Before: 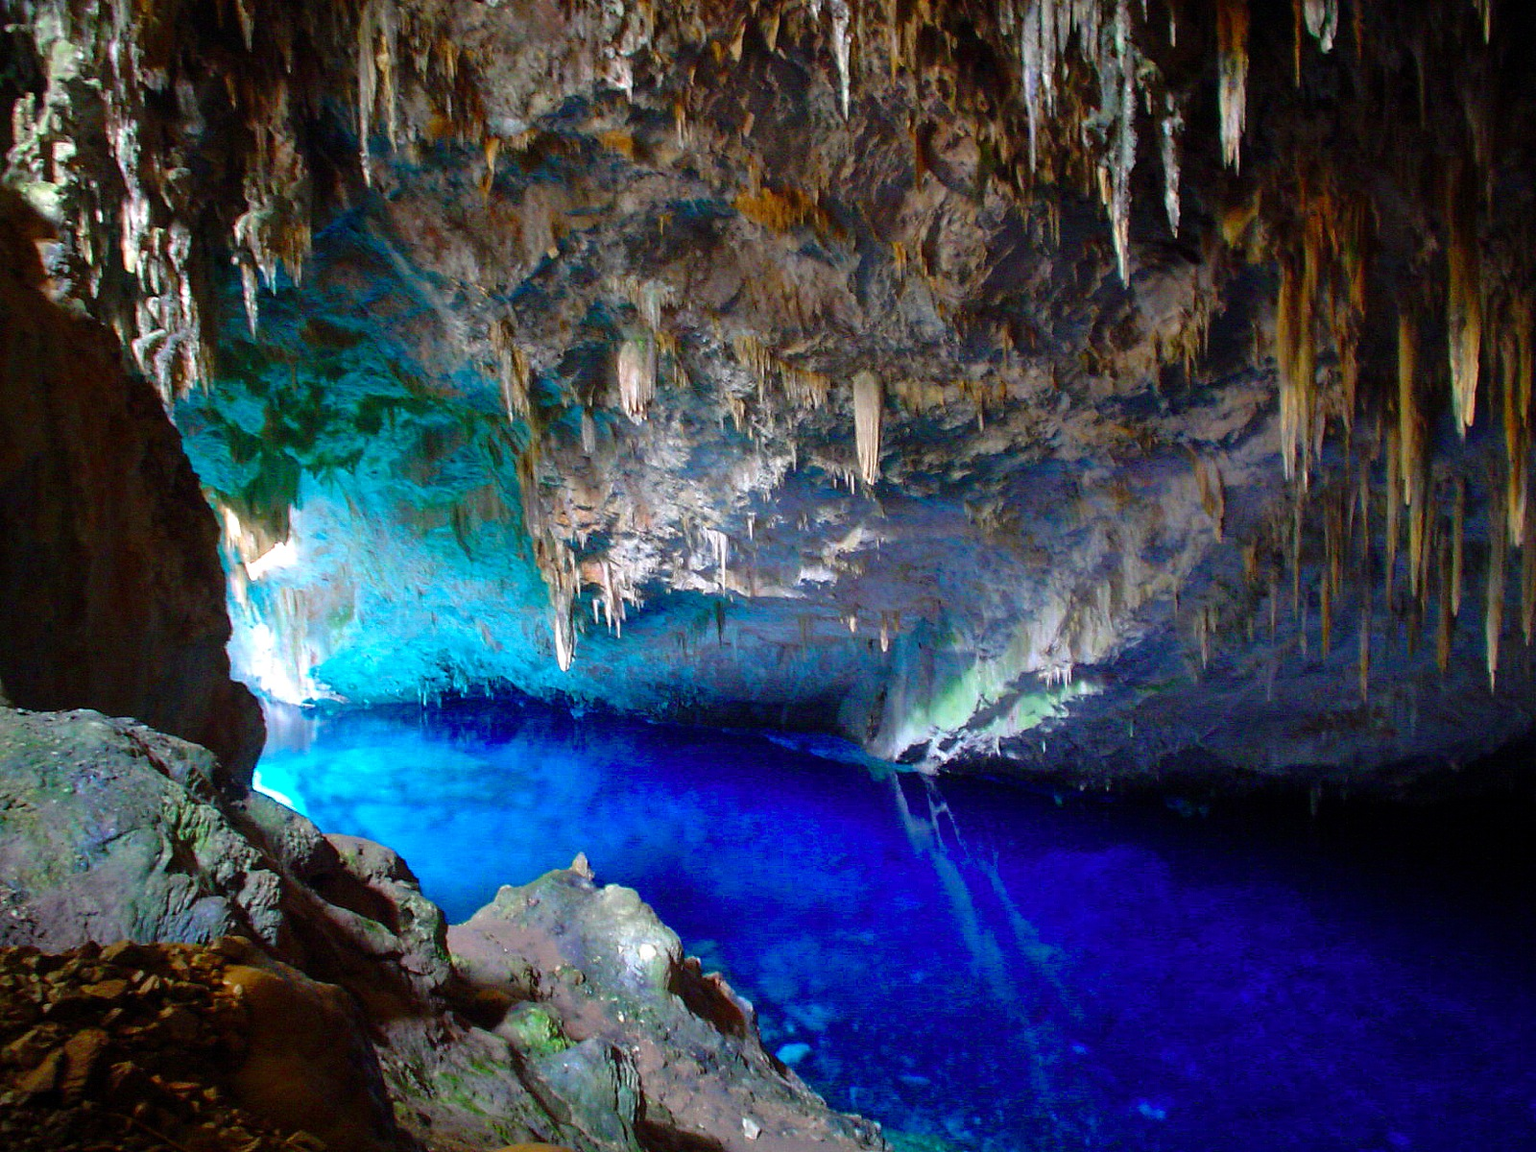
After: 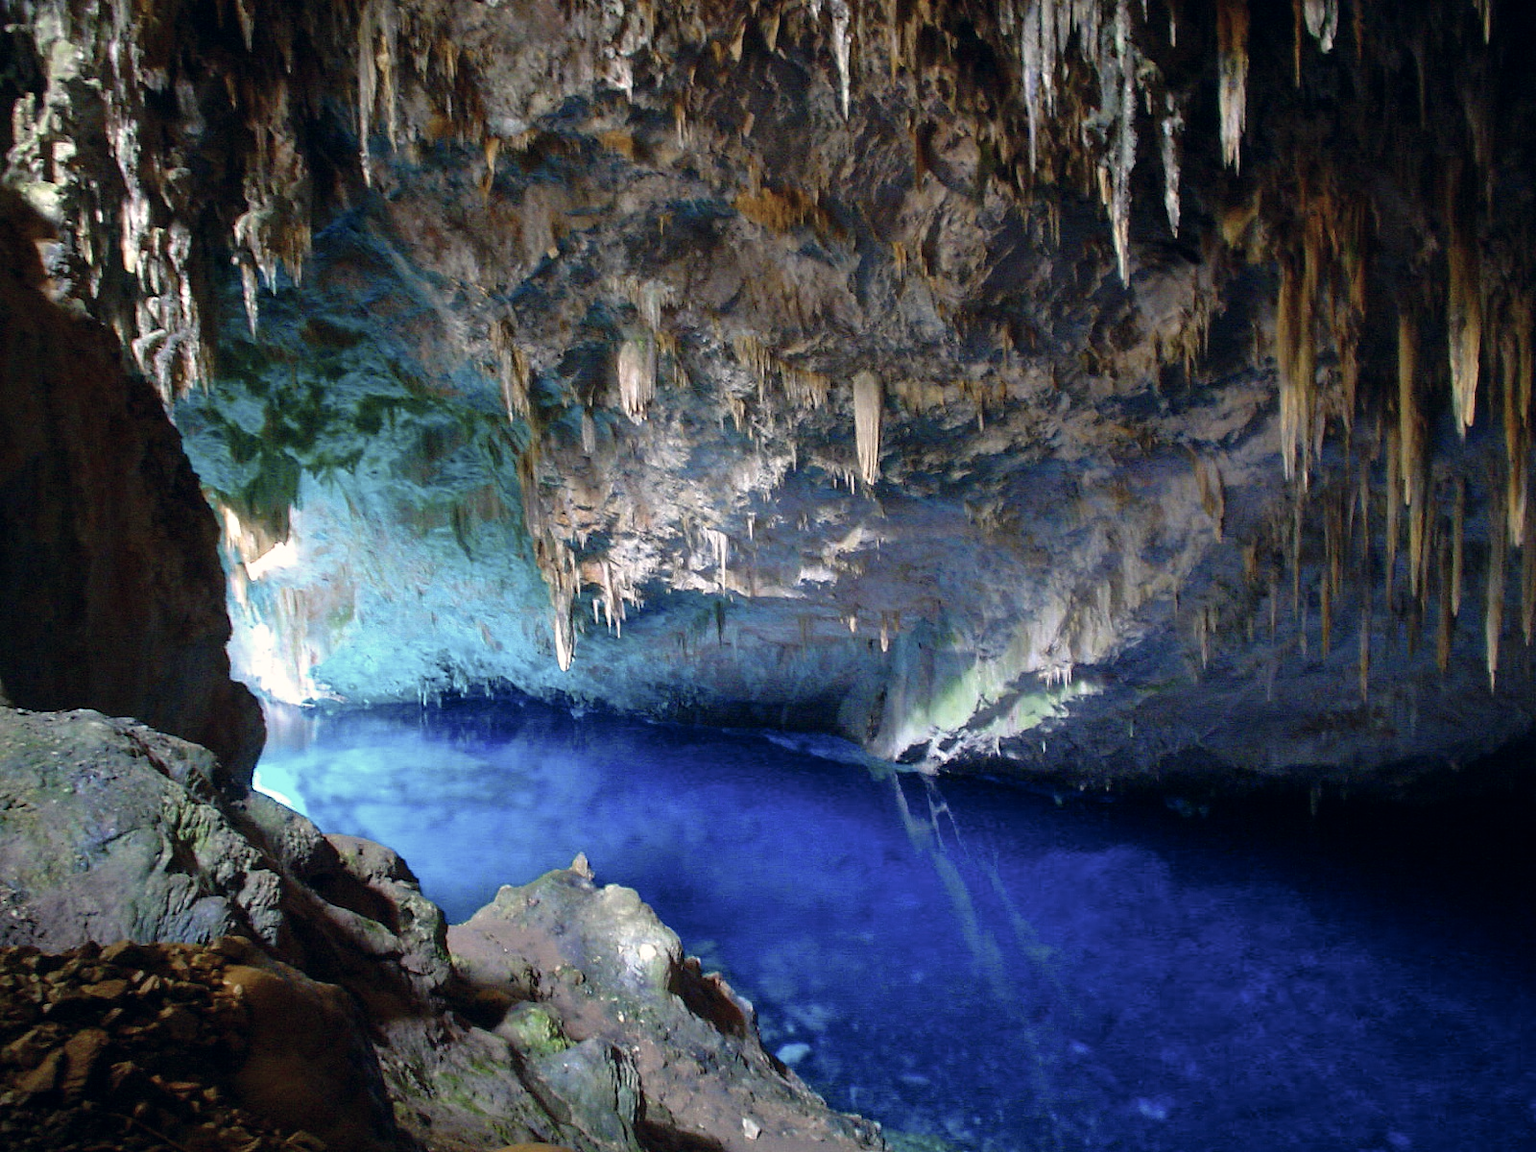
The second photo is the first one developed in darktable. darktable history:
tone equalizer: on, module defaults
color correction: highlights a* 2.75, highlights b* 5, shadows a* -2.04, shadows b* -4.84, saturation 0.8
